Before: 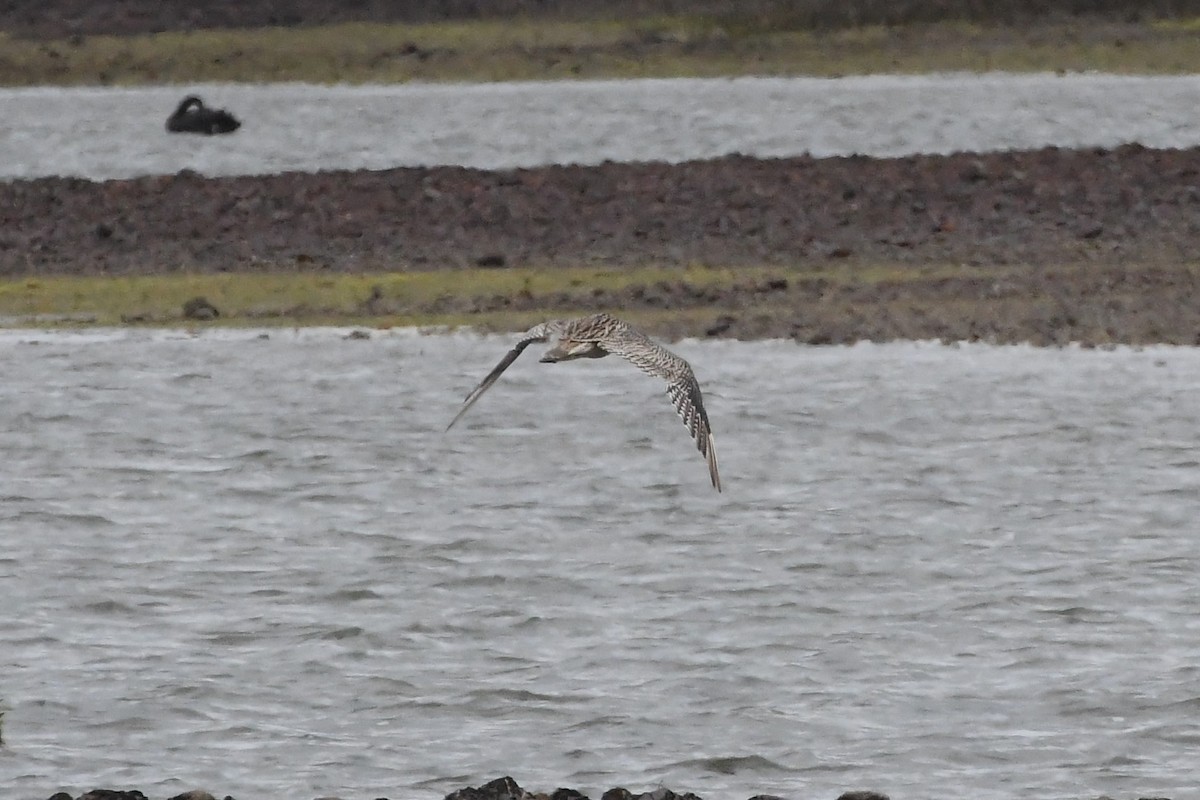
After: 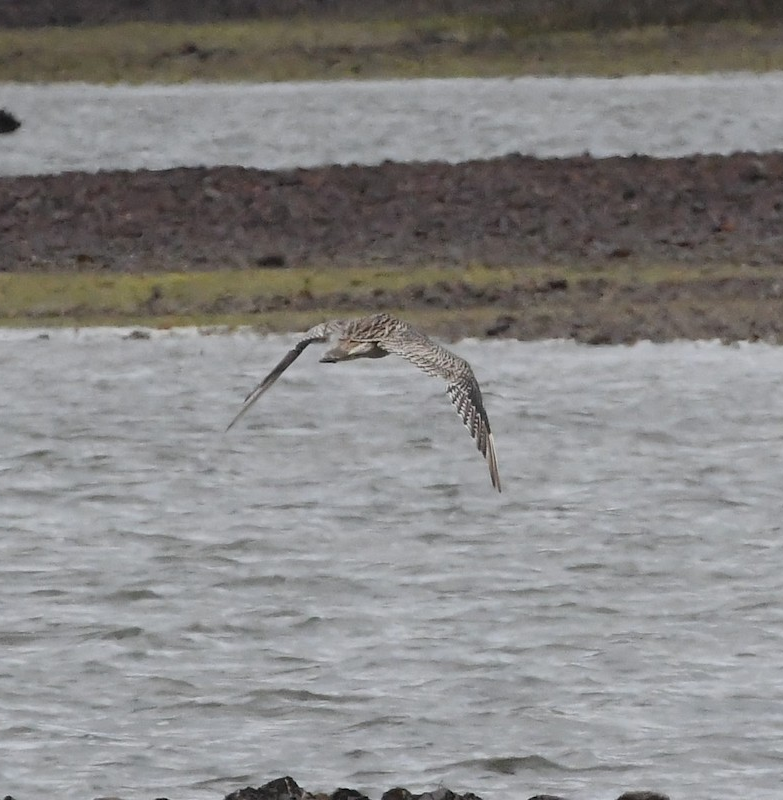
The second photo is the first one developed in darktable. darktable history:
crop and rotate: left 18.341%, right 16.374%
